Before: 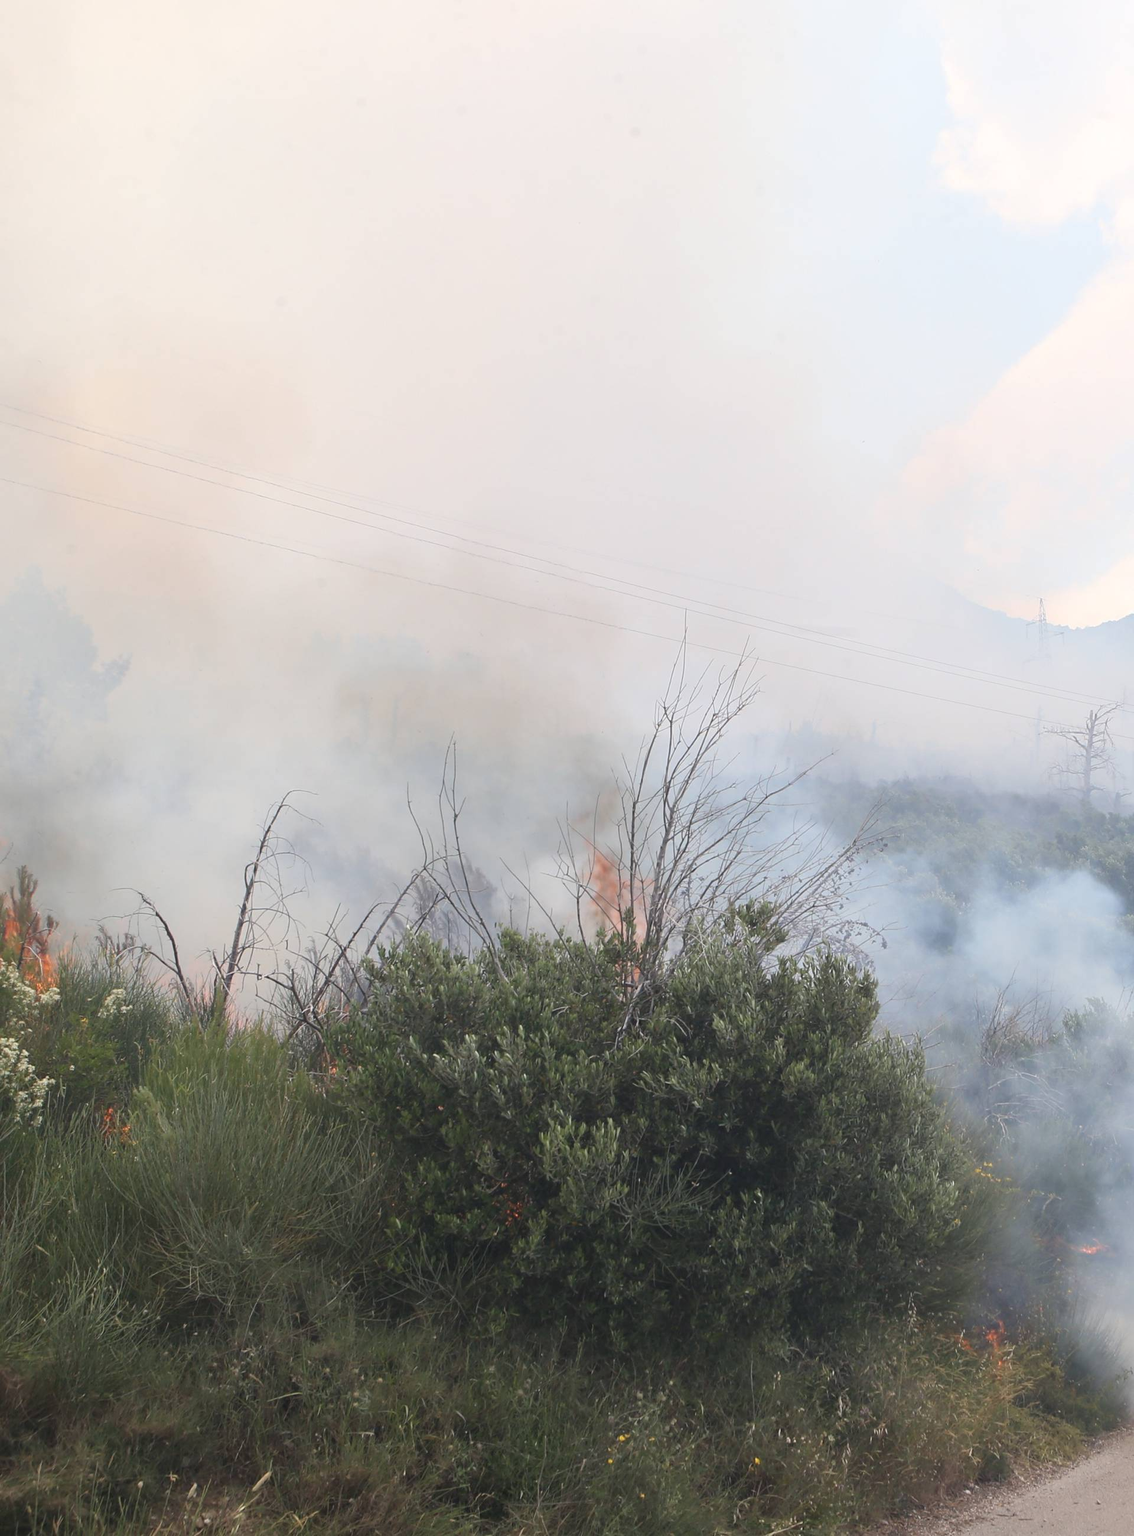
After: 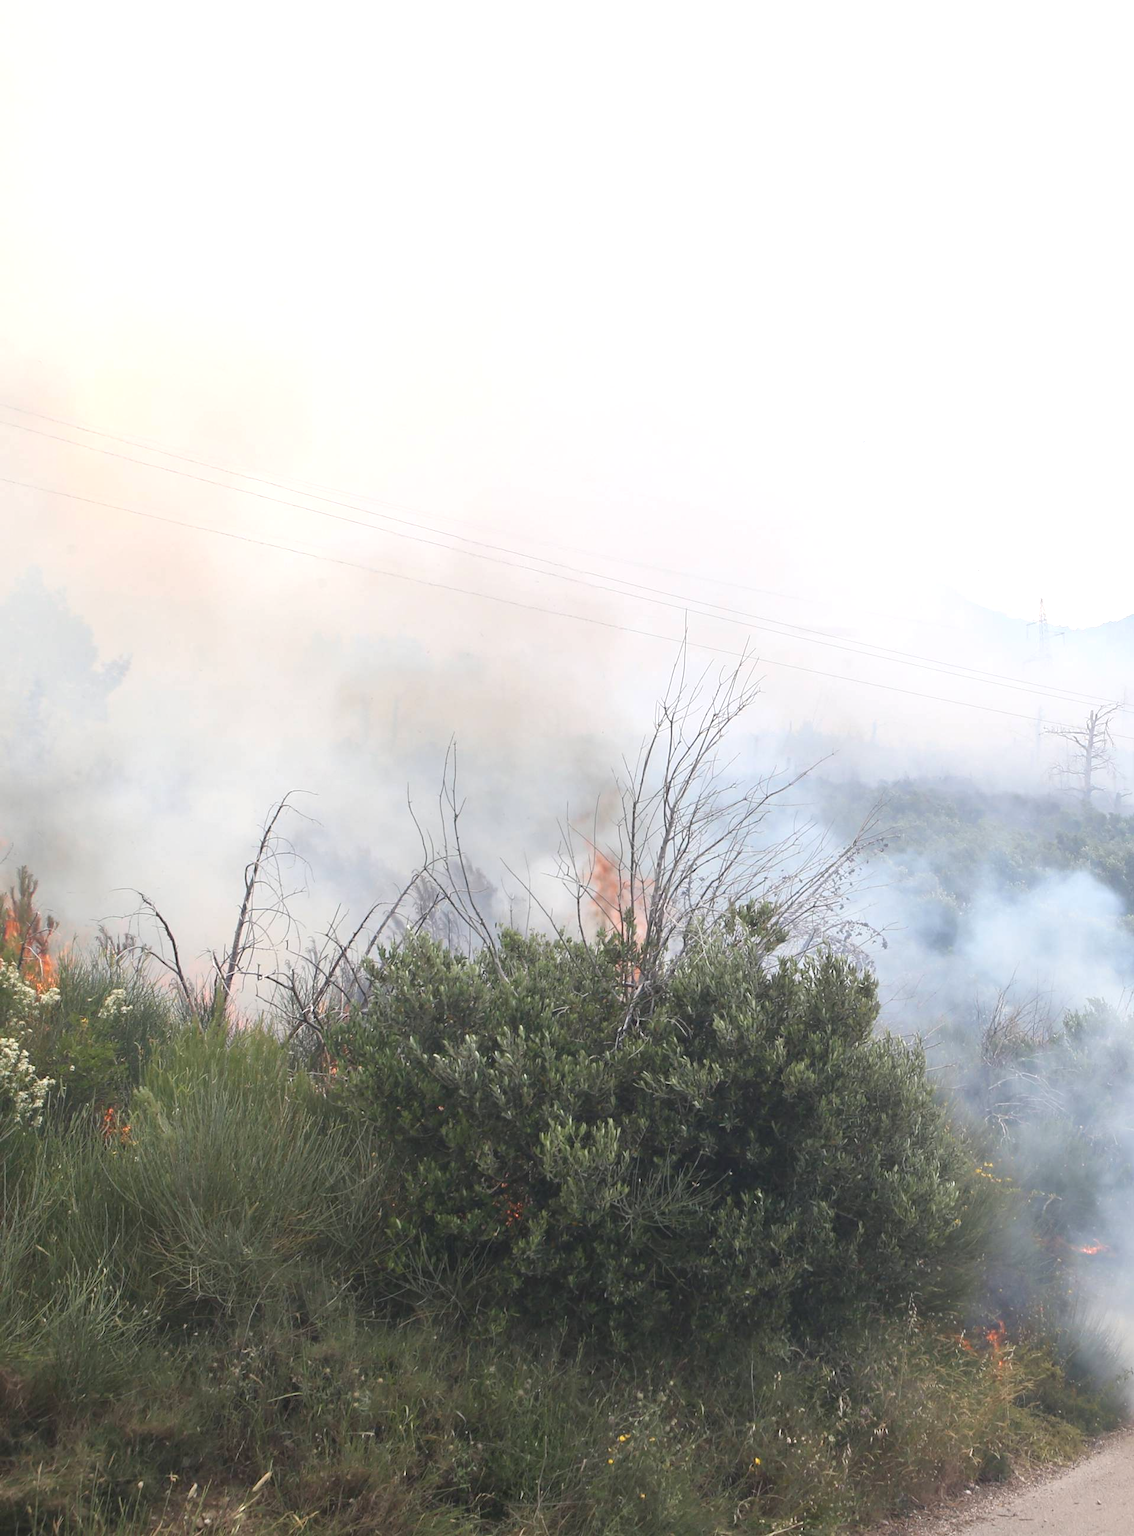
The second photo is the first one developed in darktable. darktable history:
exposure: black level correction 0, exposure 0.397 EV, compensate highlight preservation false
